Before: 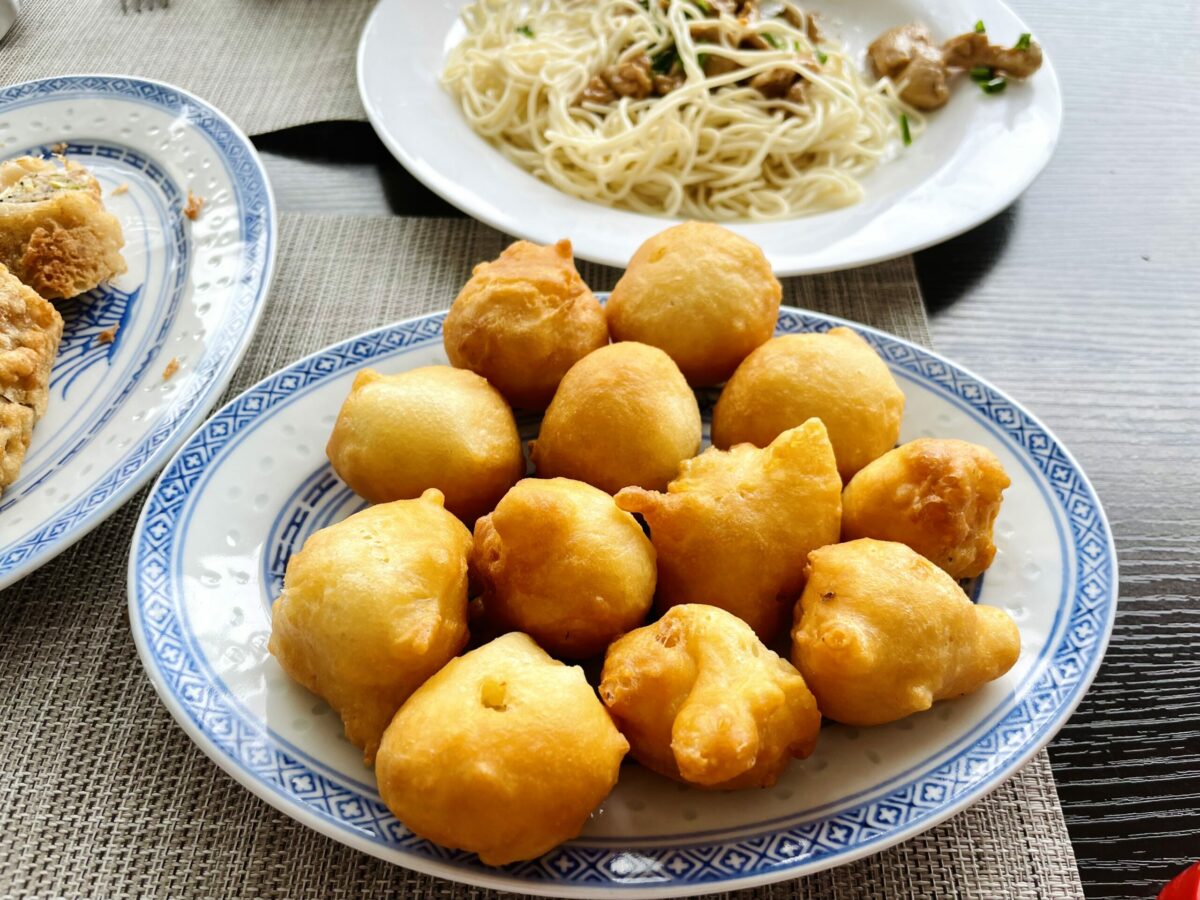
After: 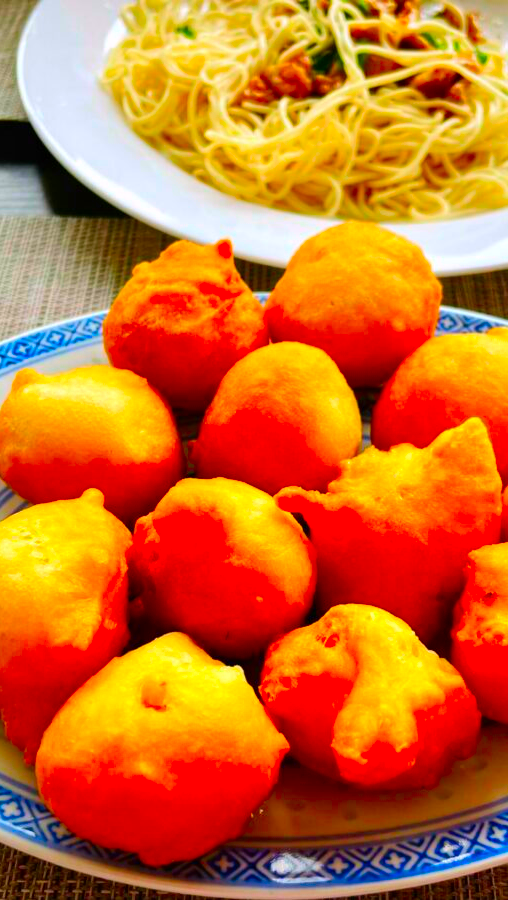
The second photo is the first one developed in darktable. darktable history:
color correction: highlights a* 1.58, highlights b* -1.76, saturation 2.51
crop: left 28.397%, right 29.226%
